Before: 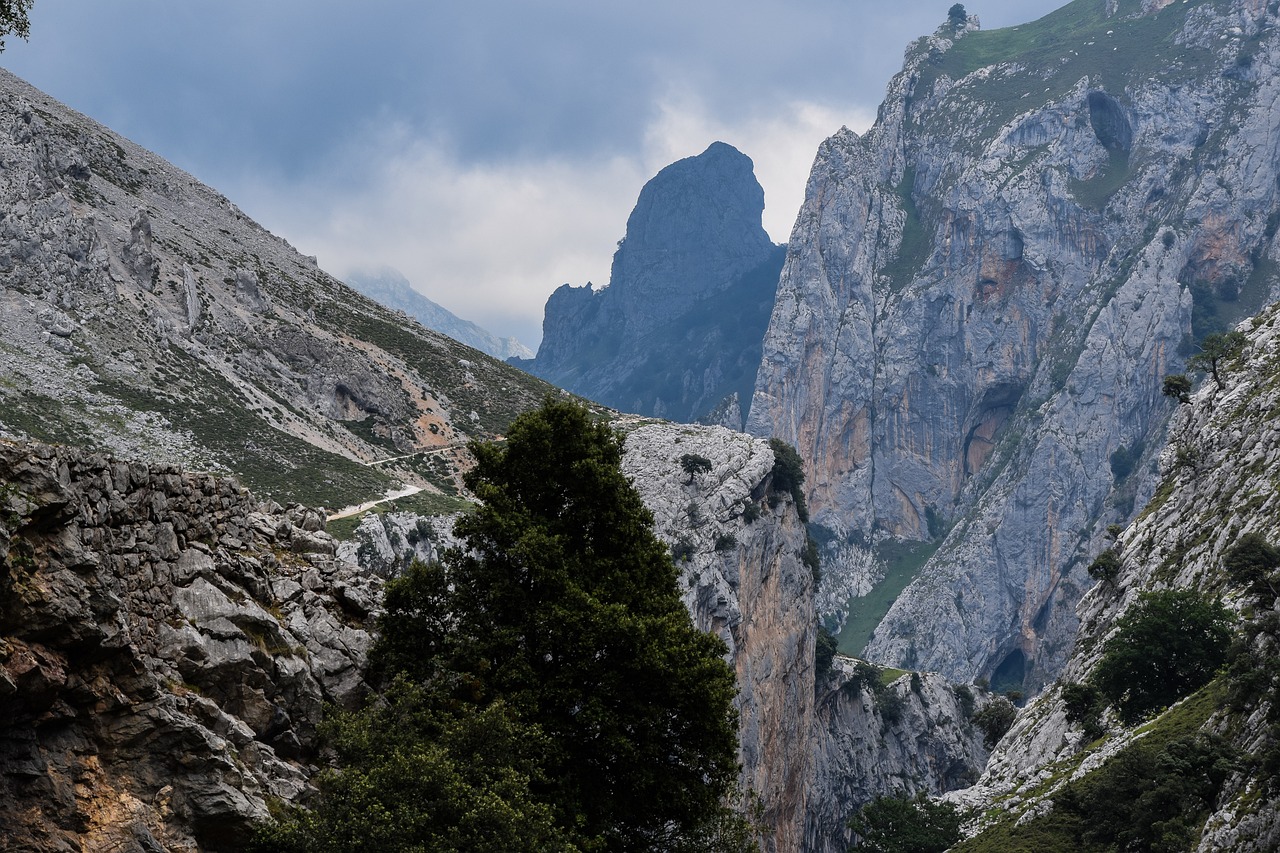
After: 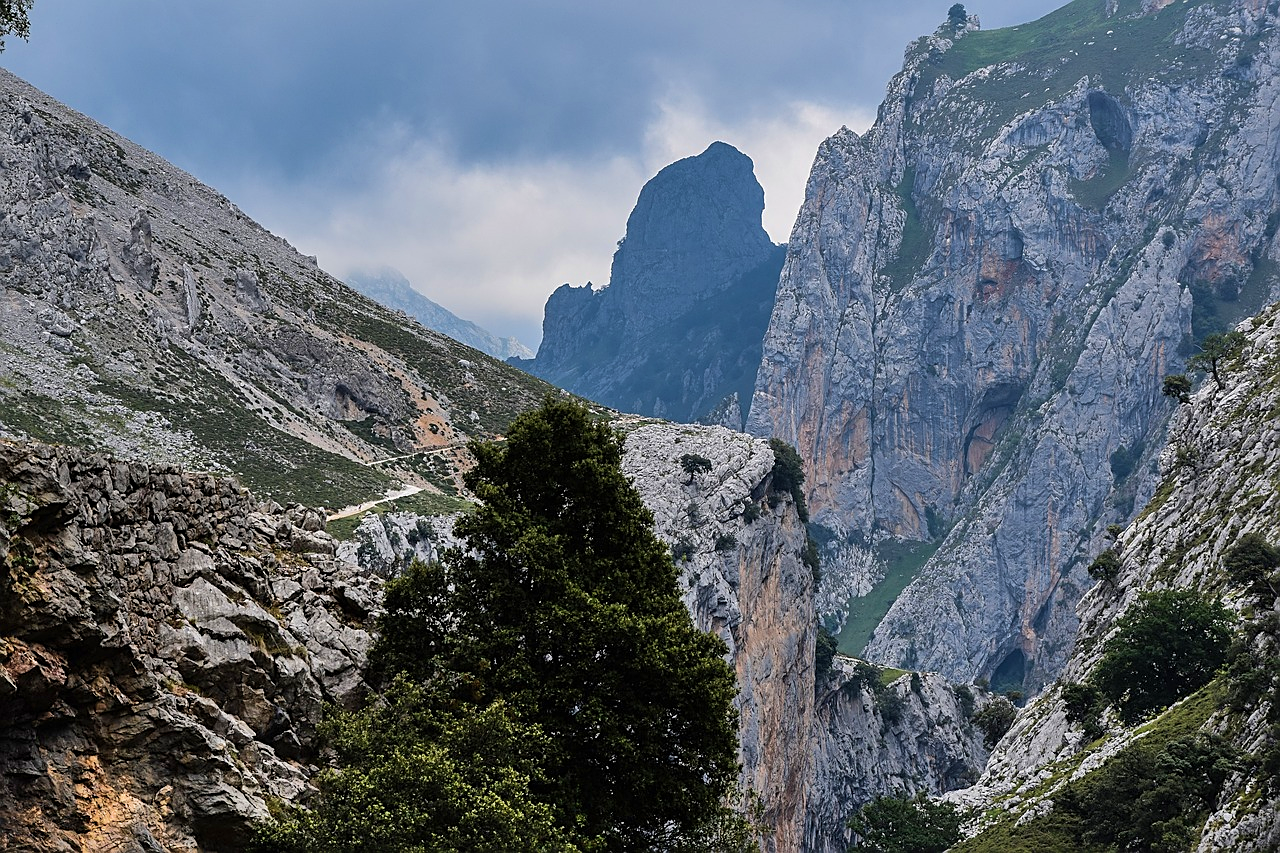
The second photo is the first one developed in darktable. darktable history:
shadows and highlights: soften with gaussian
velvia: on, module defaults
sharpen: on, module defaults
